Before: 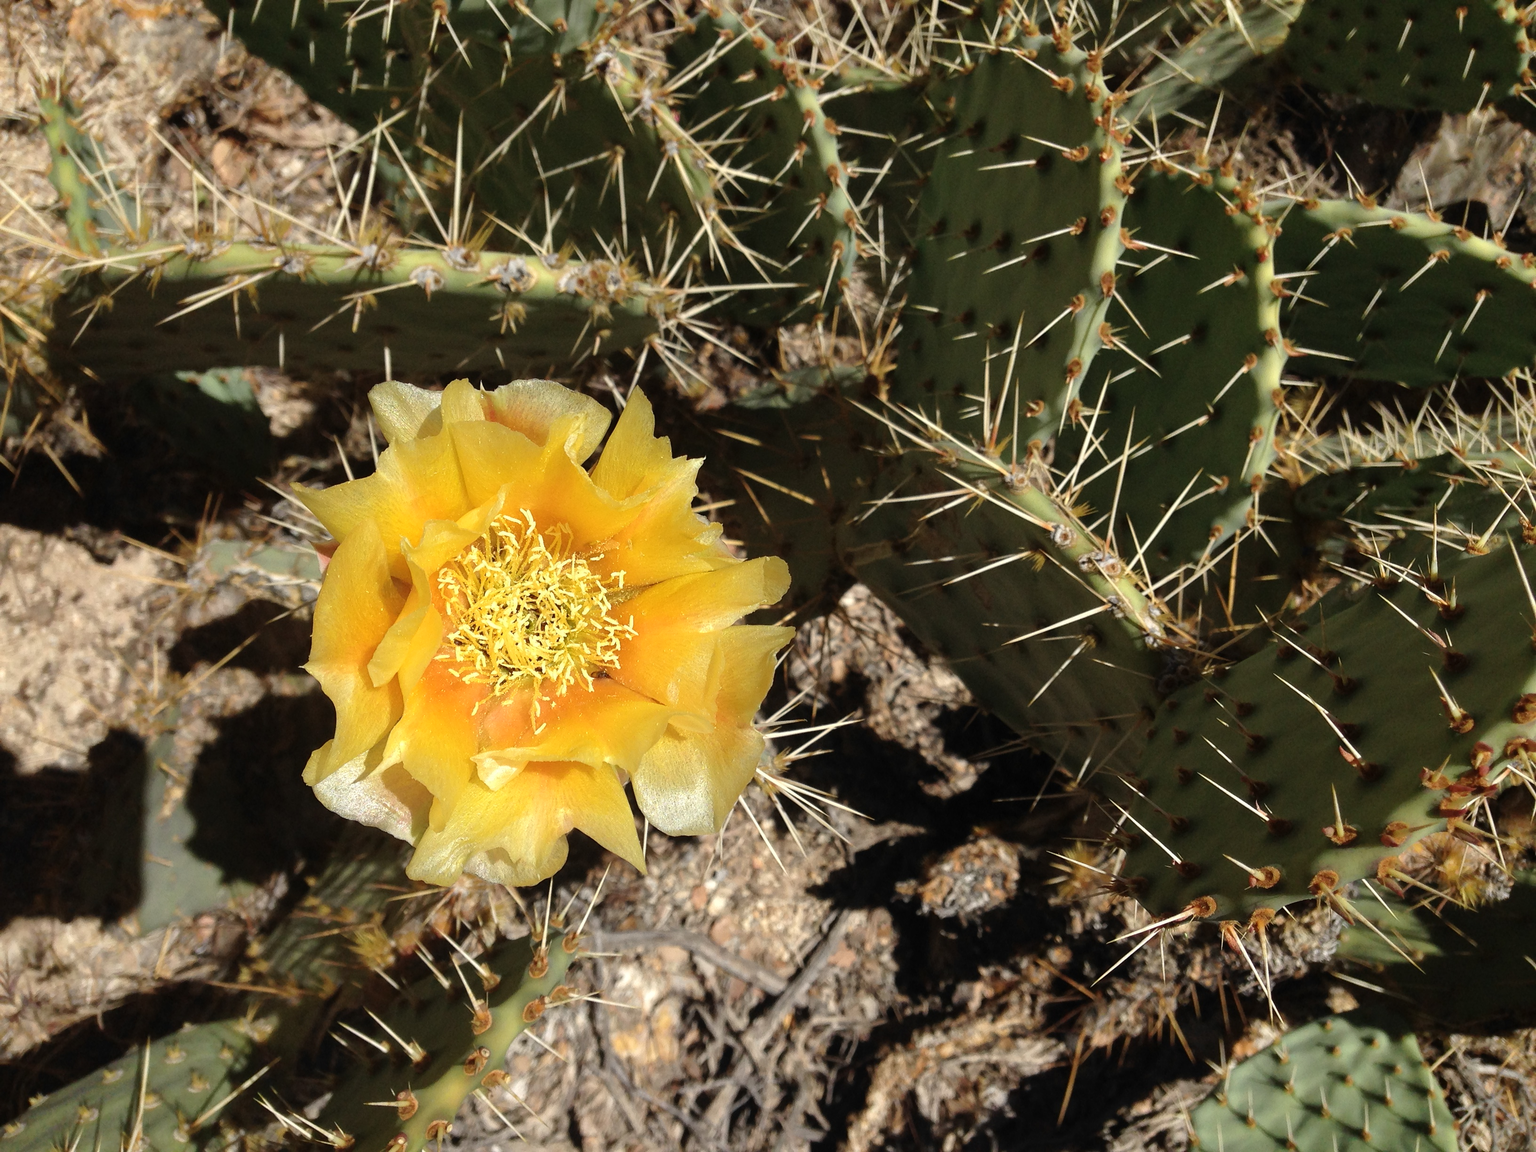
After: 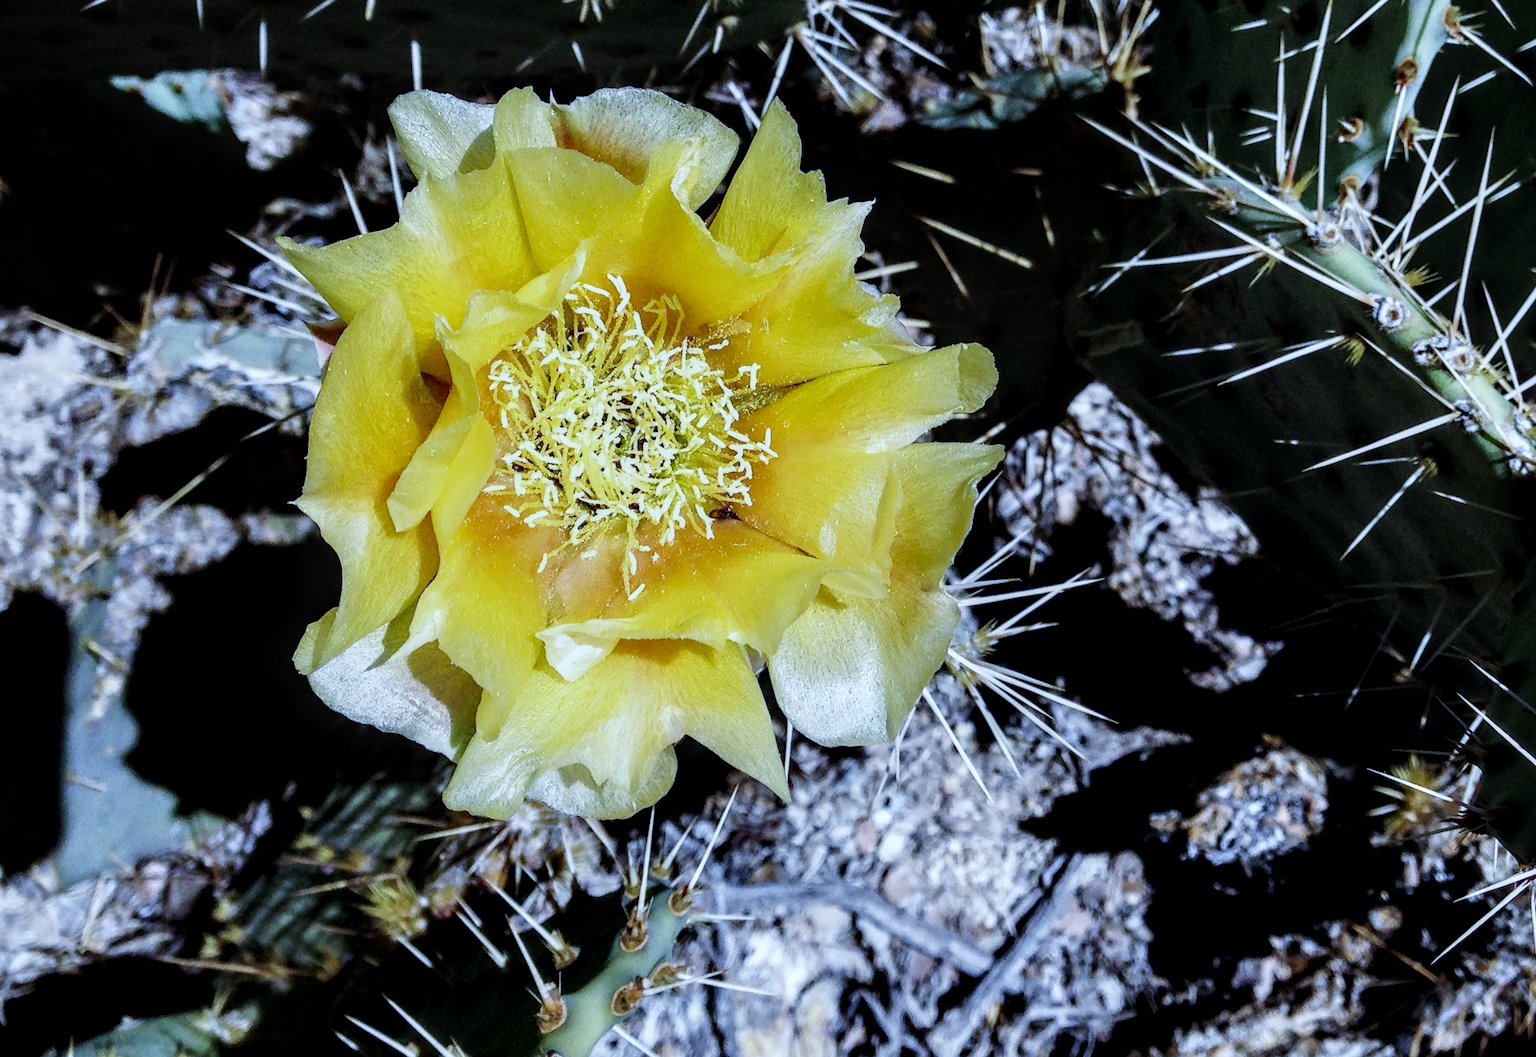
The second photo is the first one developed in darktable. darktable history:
local contrast: detail 150%
crop: left 6.488%, top 27.668%, right 24.183%, bottom 8.656%
sigmoid: contrast 1.8, skew -0.2, preserve hue 0%, red attenuation 0.1, red rotation 0.035, green attenuation 0.1, green rotation -0.017, blue attenuation 0.15, blue rotation -0.052, base primaries Rec2020
white balance: red 0.766, blue 1.537
